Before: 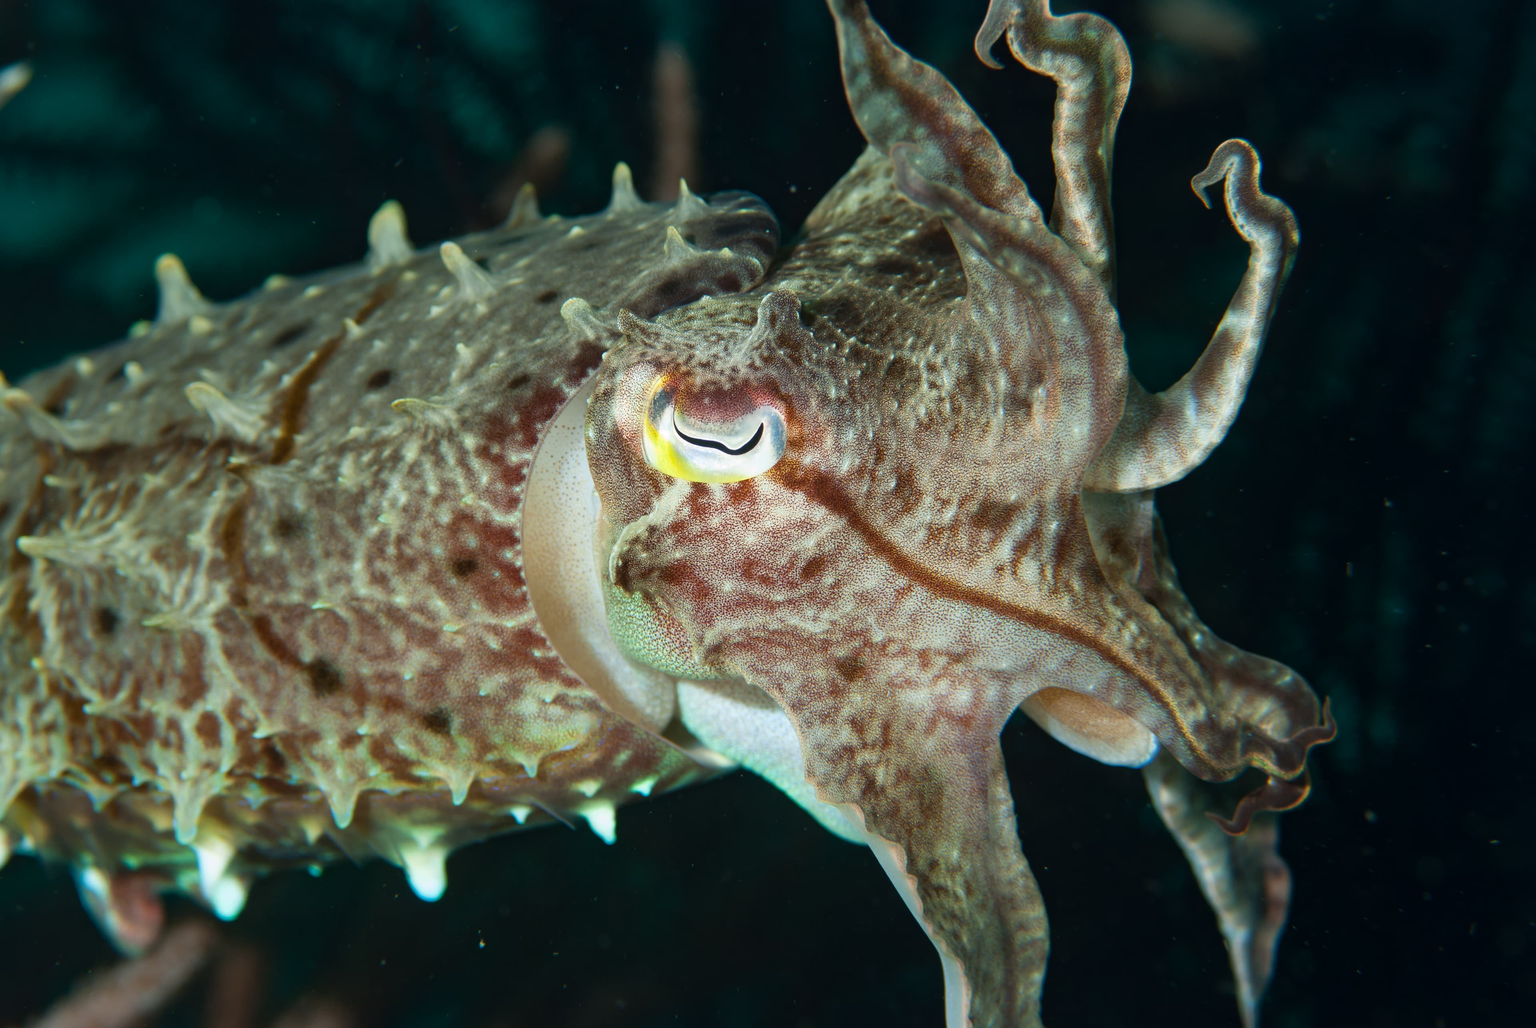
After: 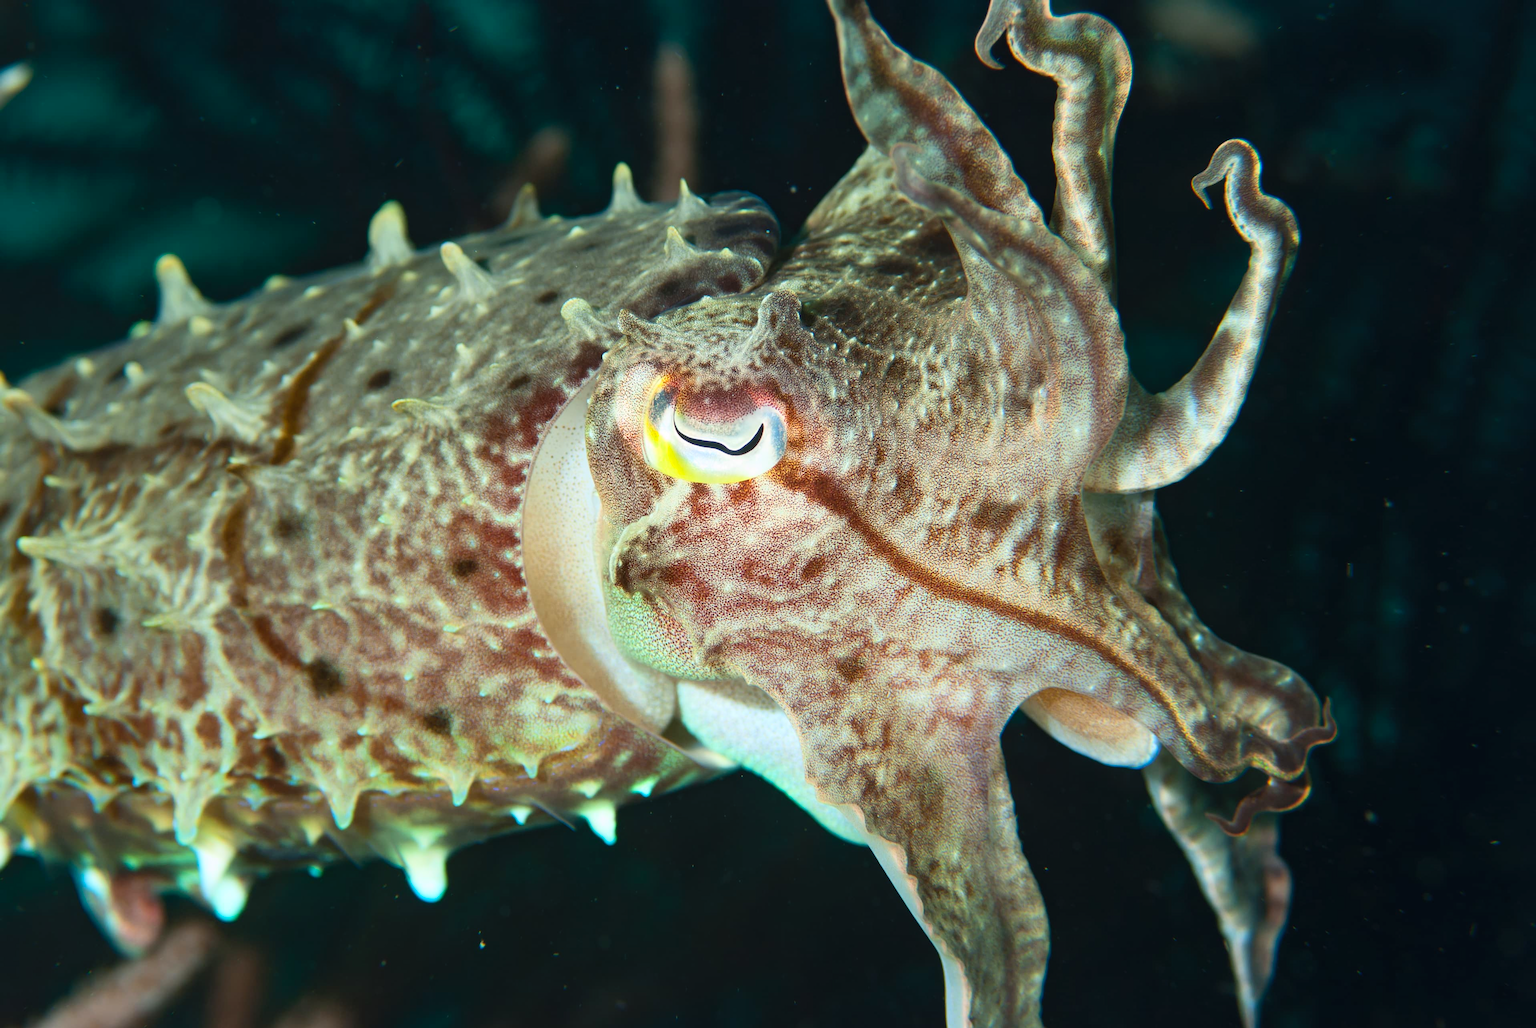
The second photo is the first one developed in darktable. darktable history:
contrast brightness saturation: contrast 0.196, brightness 0.17, saturation 0.222
